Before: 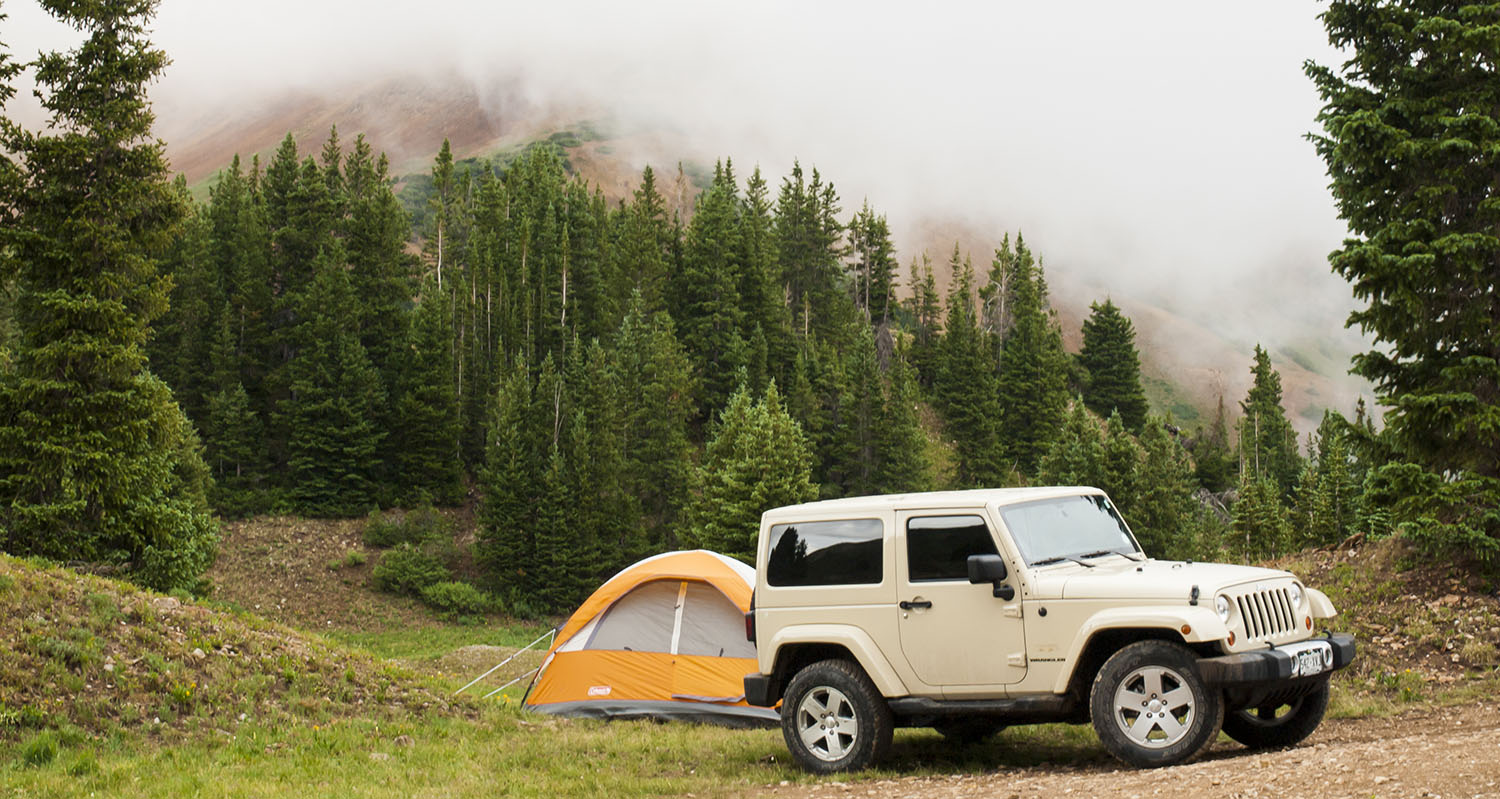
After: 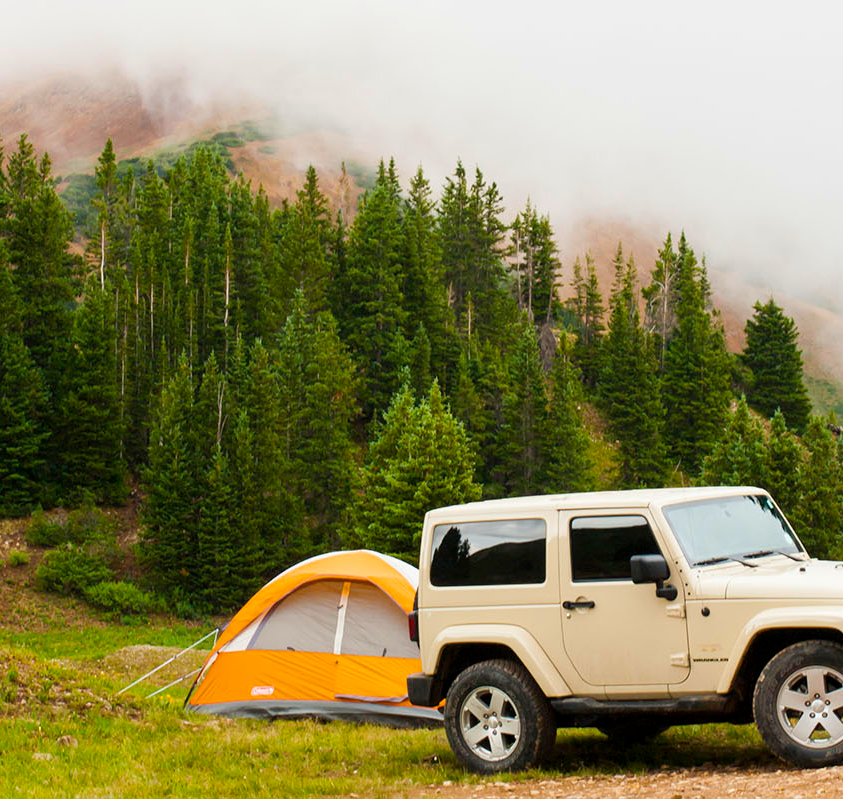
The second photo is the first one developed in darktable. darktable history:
crop and rotate: left 22.516%, right 21.234%
color balance rgb: perceptual saturation grading › global saturation 30%, global vibrance 10%
